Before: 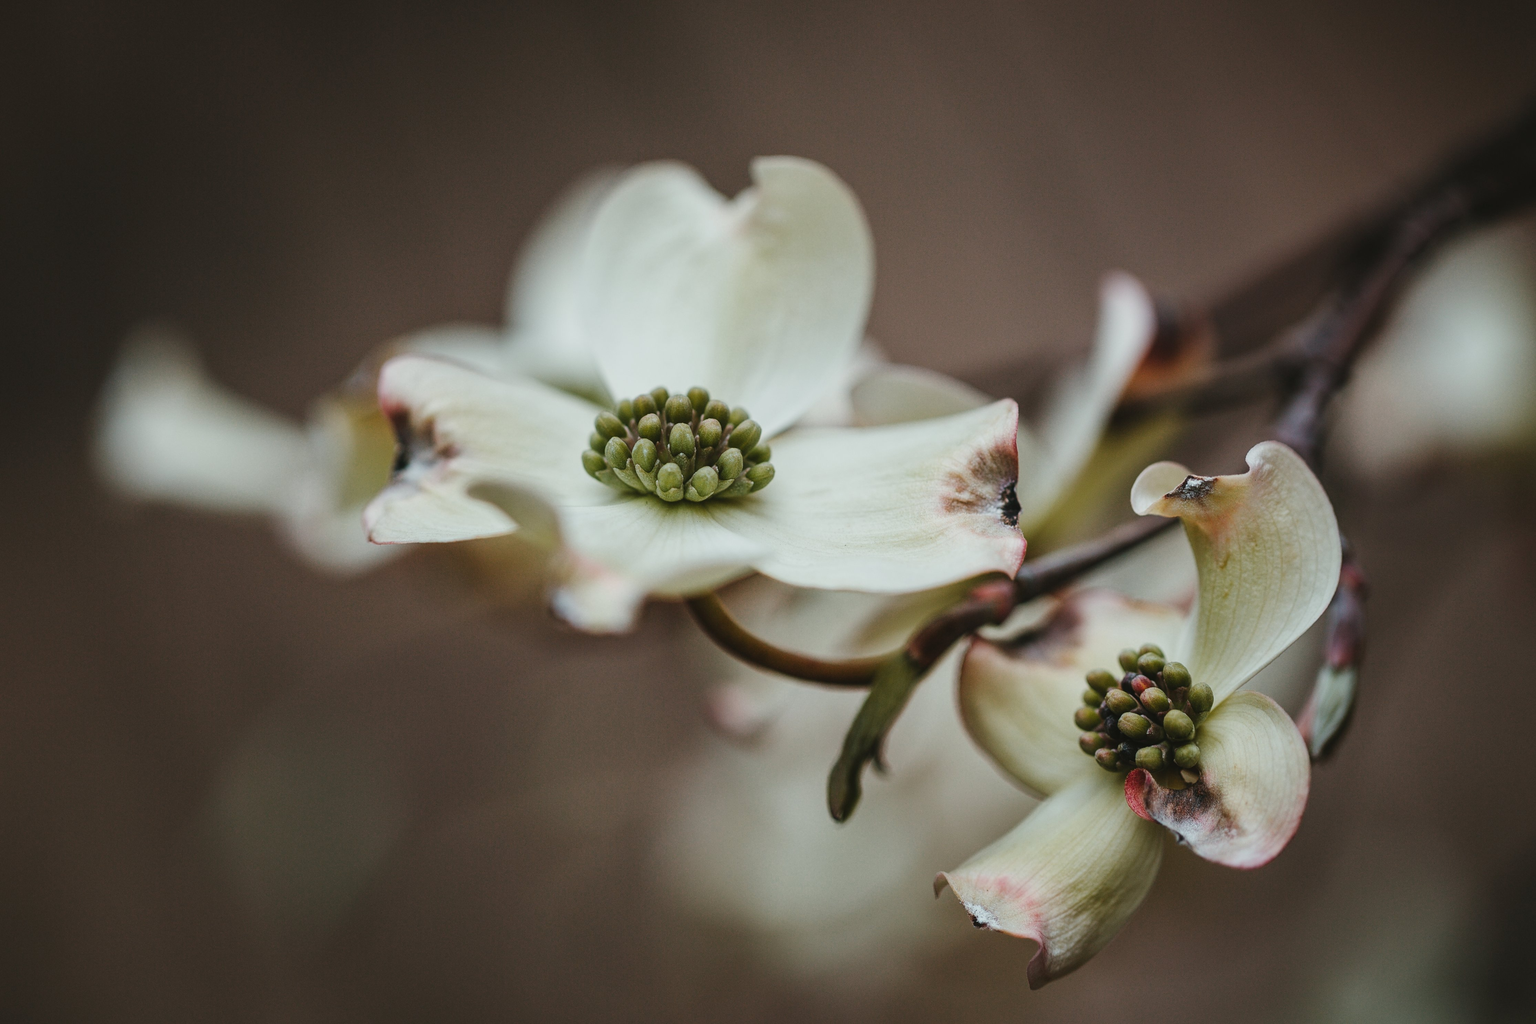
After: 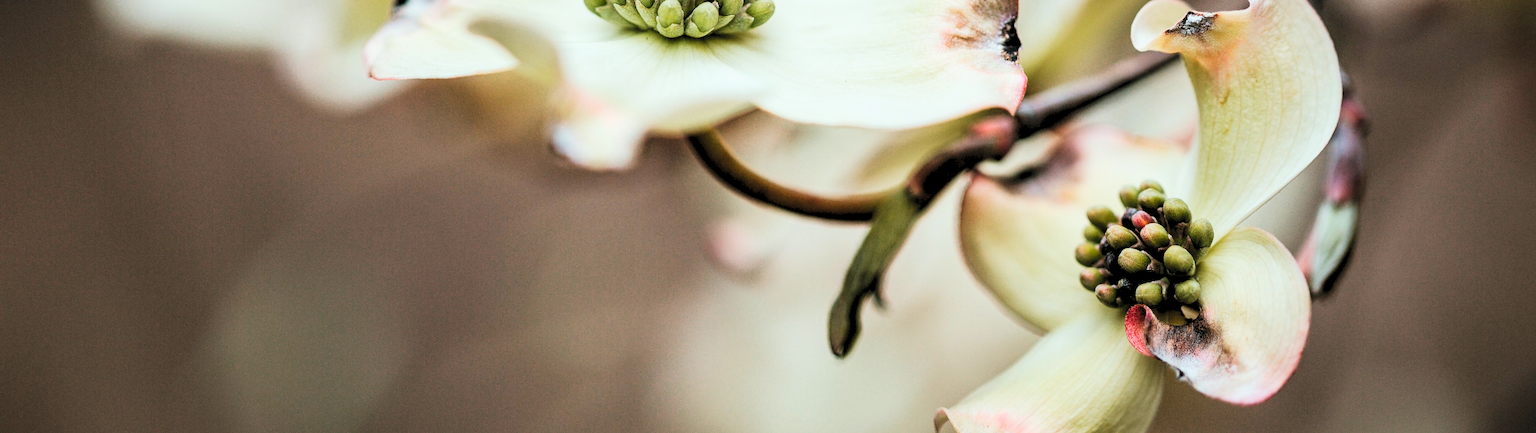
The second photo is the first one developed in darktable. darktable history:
levels: levels [0.072, 0.414, 0.976]
base curve: curves: ch0 [(0, 0) (0.032, 0.025) (0.121, 0.166) (0.206, 0.329) (0.605, 0.79) (1, 1)]
tone equalizer: edges refinement/feathering 500, mask exposure compensation -1.57 EV, preserve details no
crop: top 45.385%, bottom 12.224%
